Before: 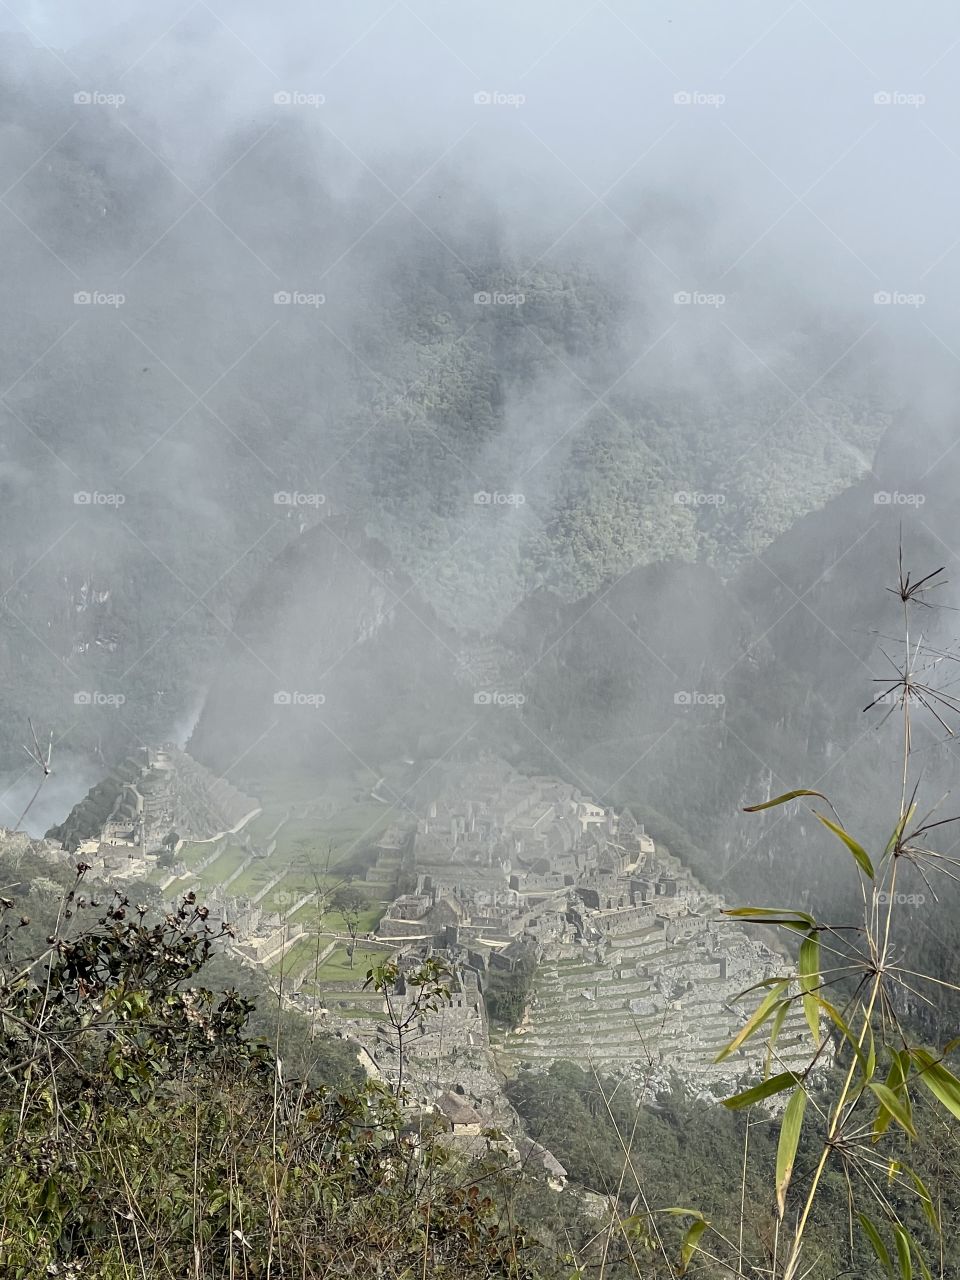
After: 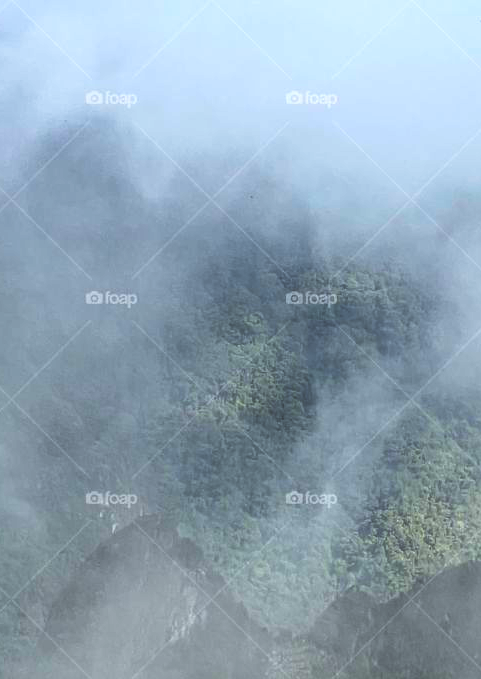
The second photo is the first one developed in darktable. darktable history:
crop: left 19.632%, right 30.256%, bottom 46.876%
color balance rgb: linear chroma grading › global chroma 15.539%, perceptual saturation grading › global saturation 17.204%, global vibrance 20%
base curve: curves: ch0 [(0, 0.036) (0.083, 0.04) (0.804, 1)], preserve colors none
